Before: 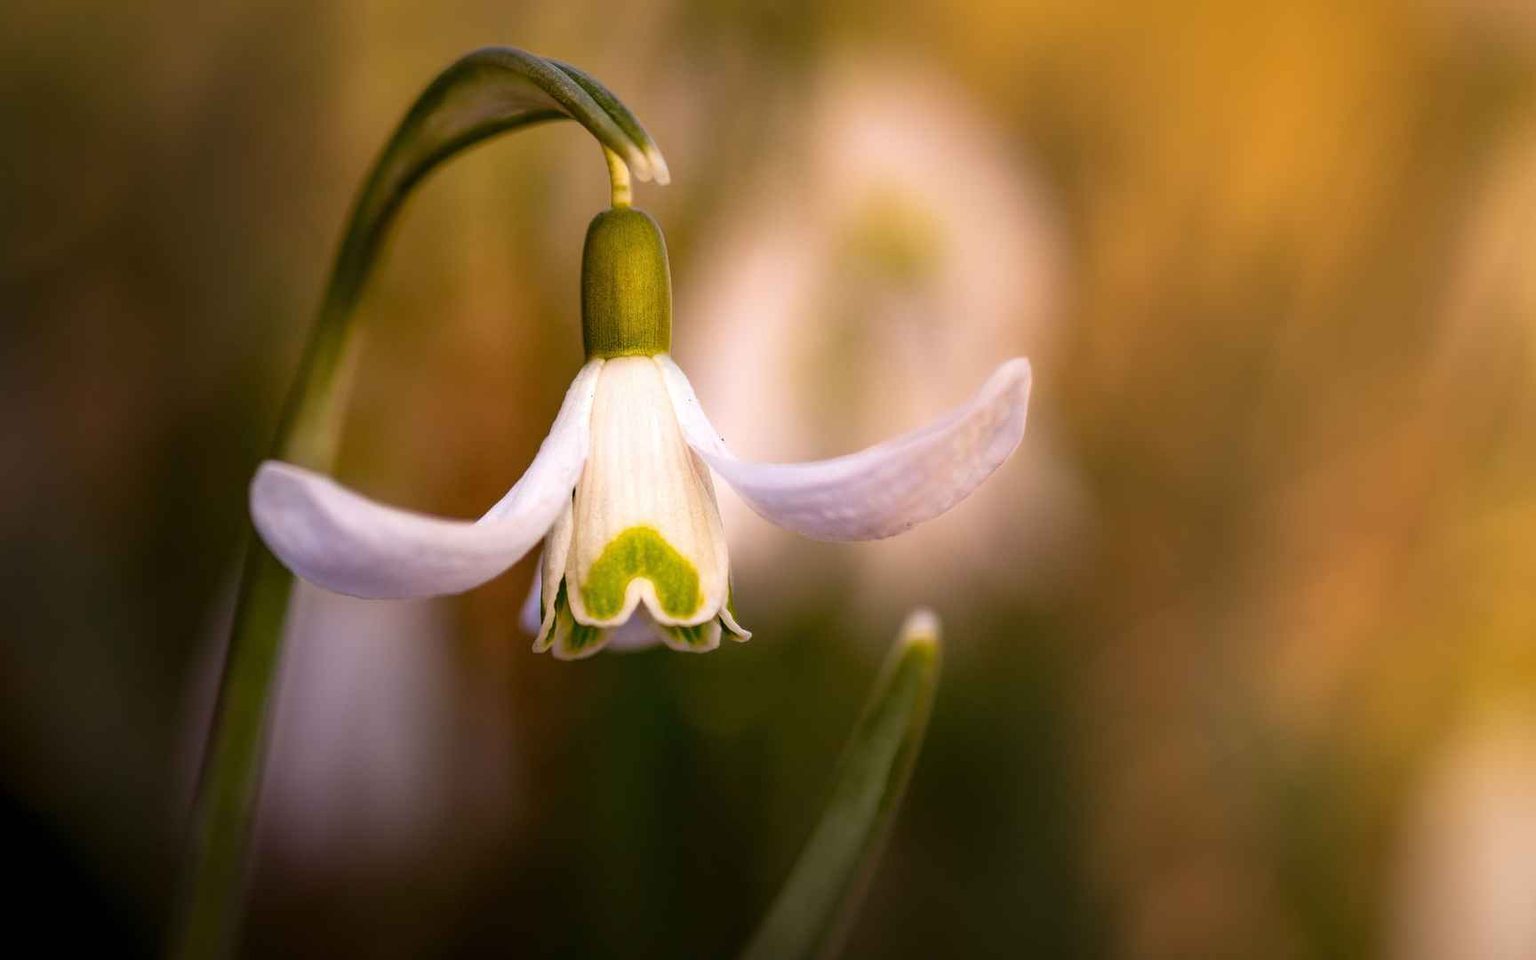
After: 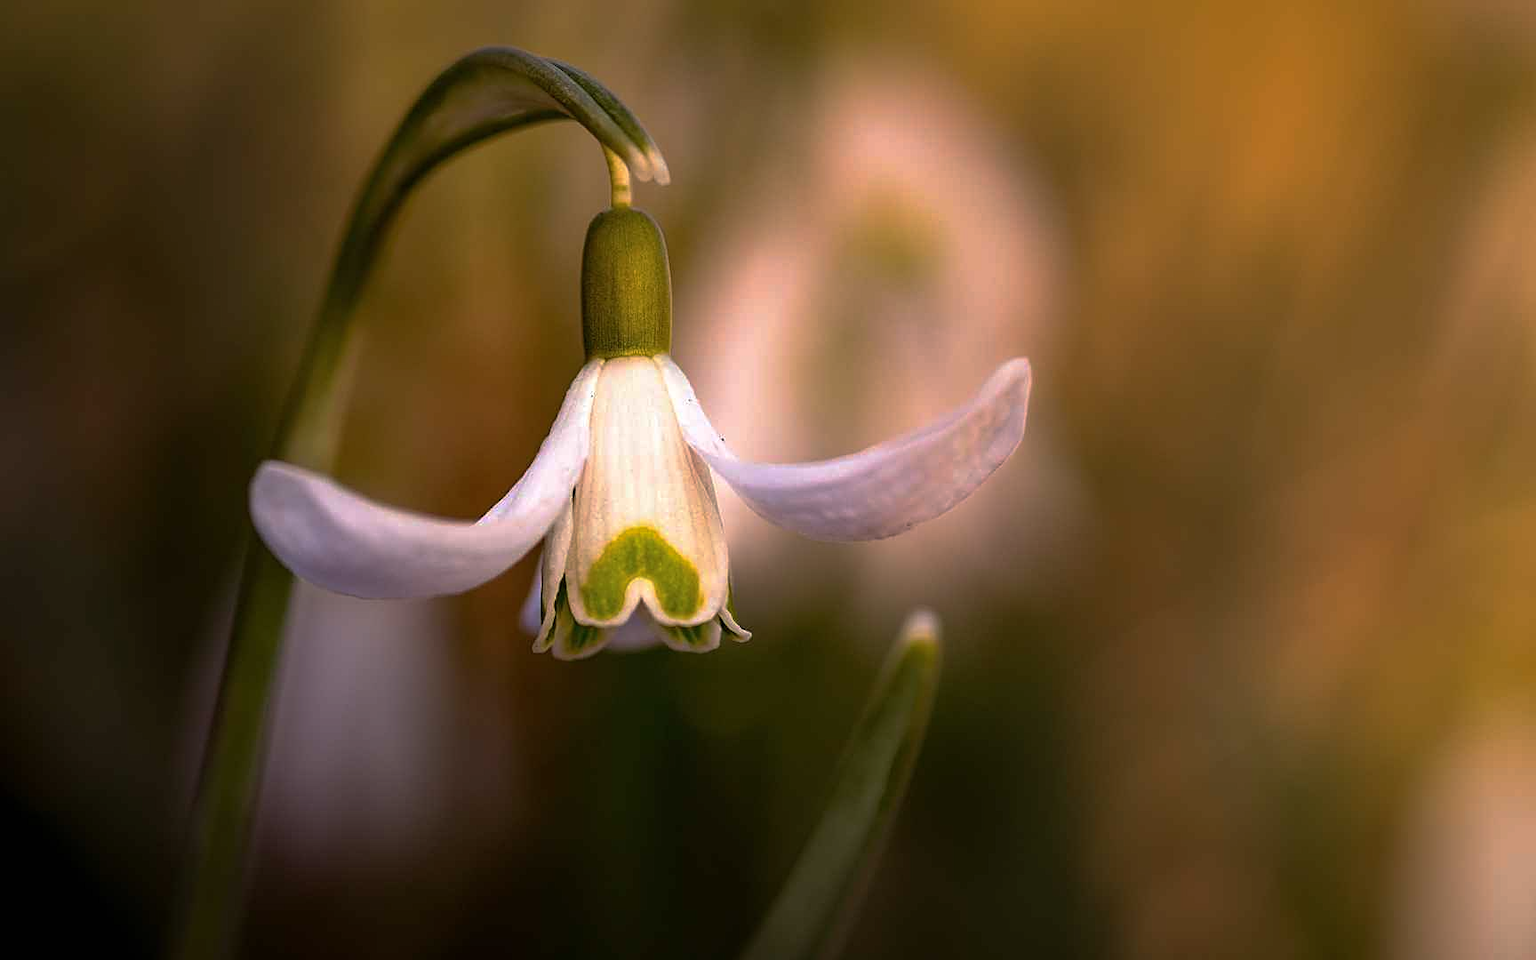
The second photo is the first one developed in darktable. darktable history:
base curve: curves: ch0 [(0, 0) (0.595, 0.418) (1, 1)], preserve colors none
sharpen: on, module defaults
